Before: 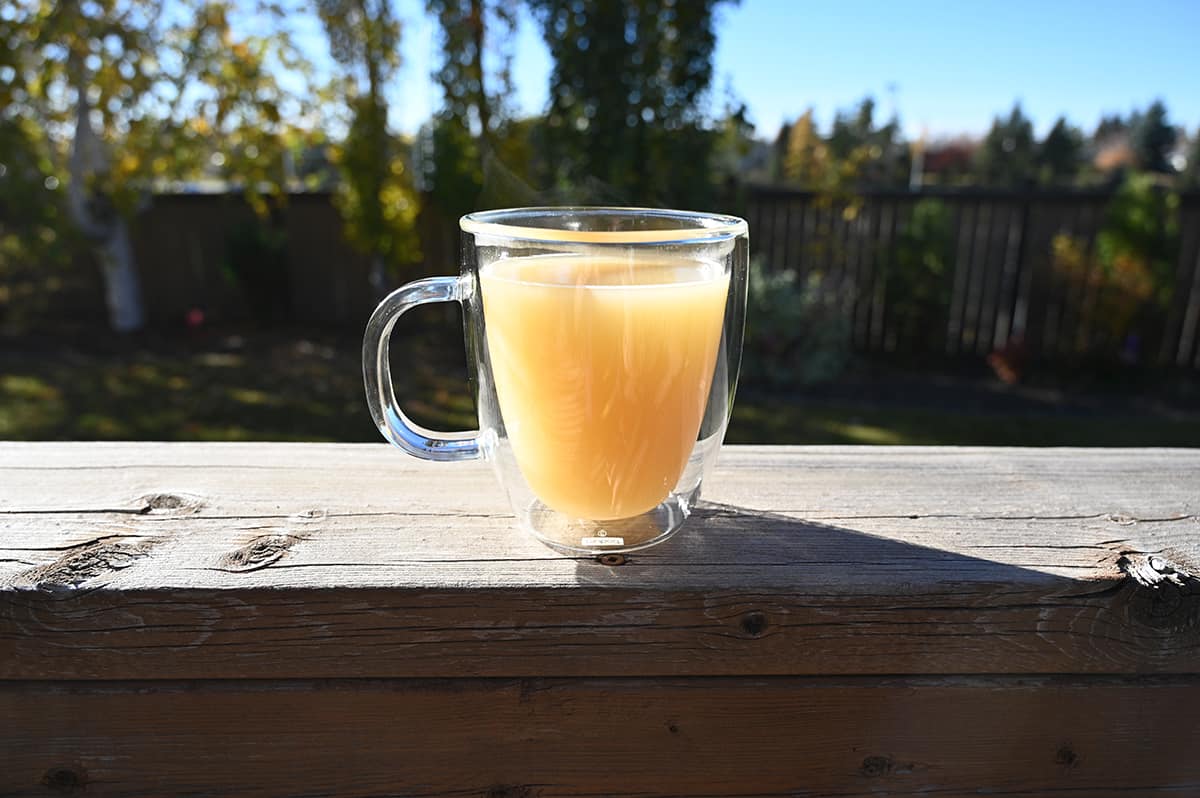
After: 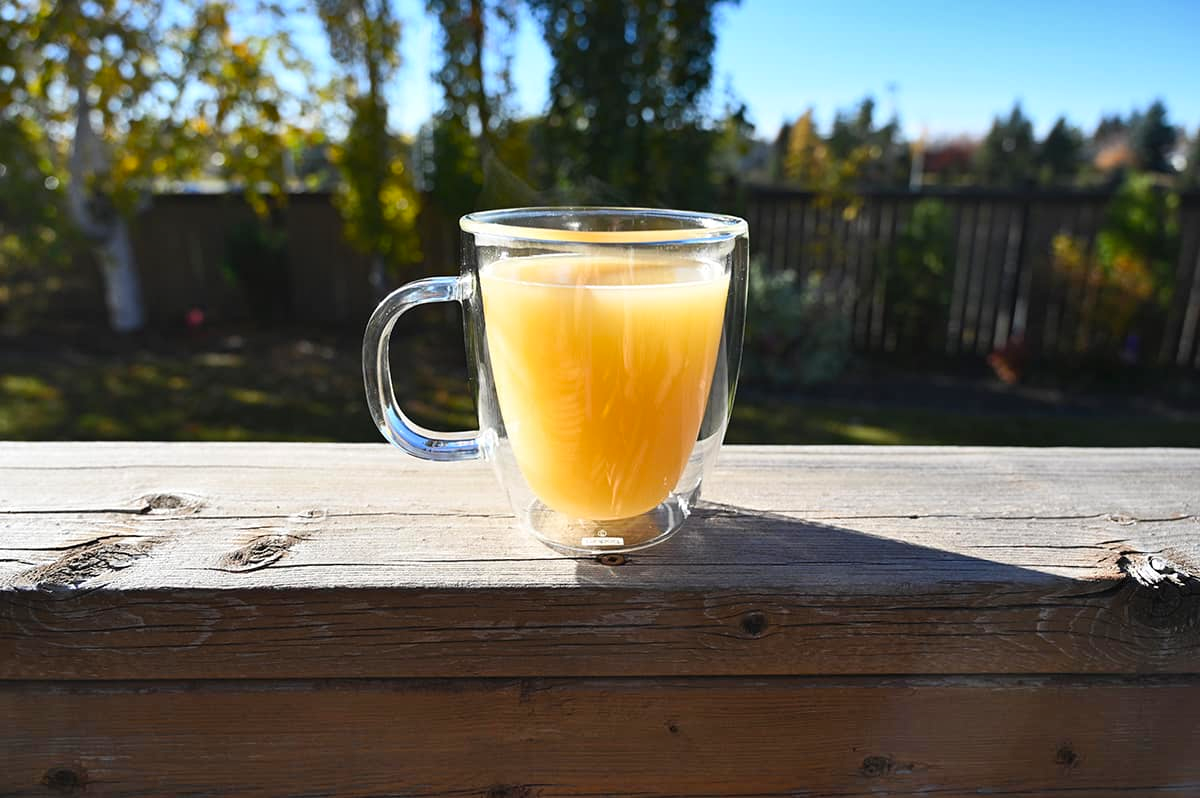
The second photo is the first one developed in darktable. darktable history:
color balance rgb: perceptual saturation grading › global saturation 19.441%
tone curve: curves: ch0 [(0, 0) (0.003, 0.003) (0.011, 0.011) (0.025, 0.024) (0.044, 0.043) (0.069, 0.068) (0.1, 0.097) (0.136, 0.133) (0.177, 0.173) (0.224, 0.219) (0.277, 0.27) (0.335, 0.327) (0.399, 0.39) (0.468, 0.457) (0.543, 0.545) (0.623, 0.625) (0.709, 0.71) (0.801, 0.801) (0.898, 0.898) (1, 1)], preserve colors none
shadows and highlights: low approximation 0.01, soften with gaussian
